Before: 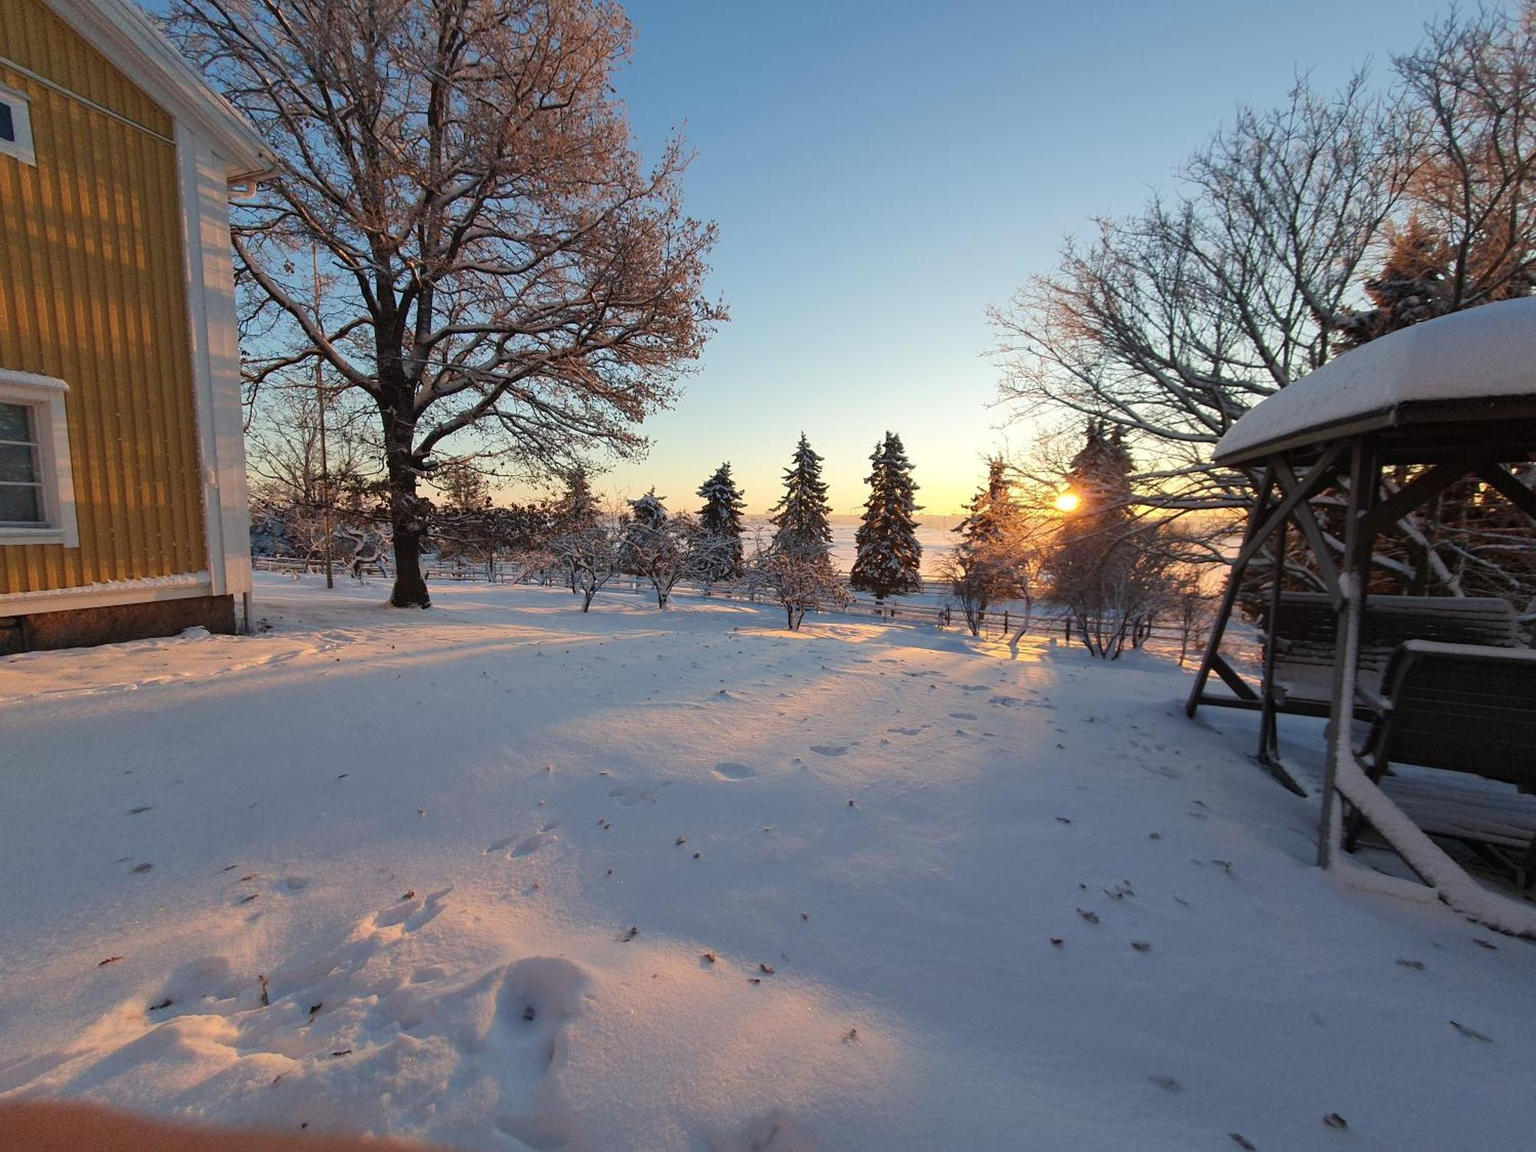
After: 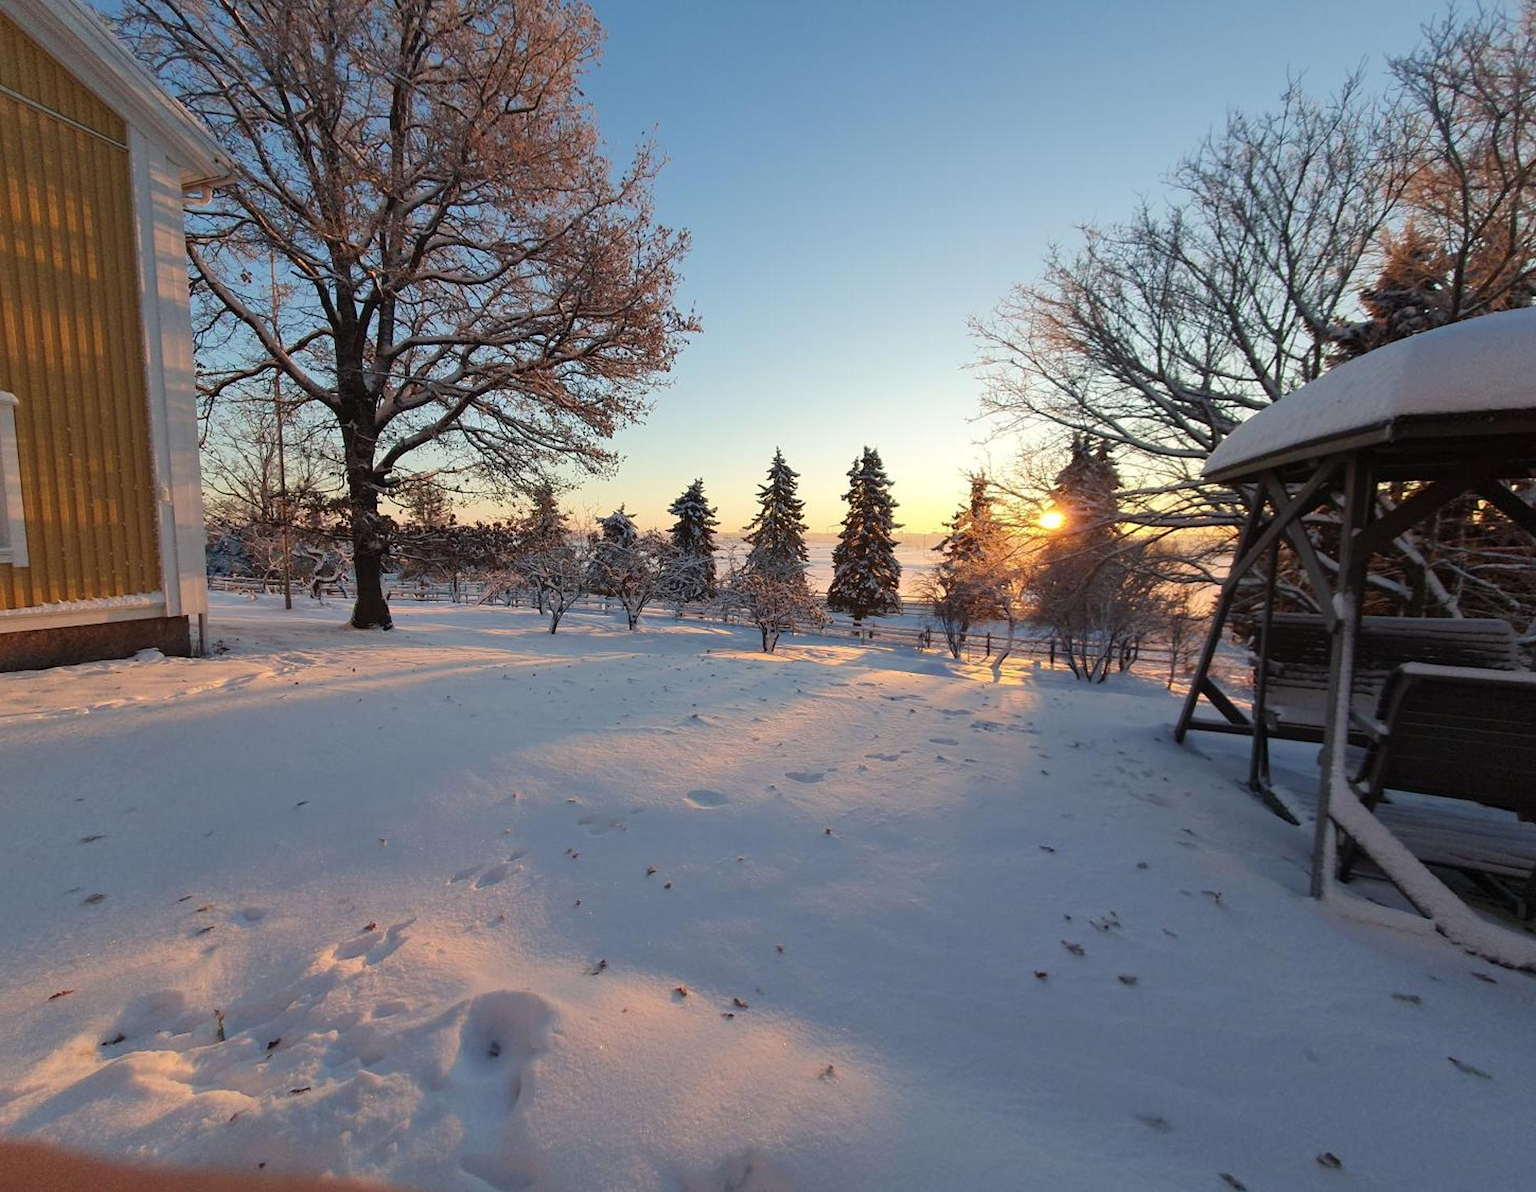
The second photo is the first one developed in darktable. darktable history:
crop and rotate: left 3.388%
